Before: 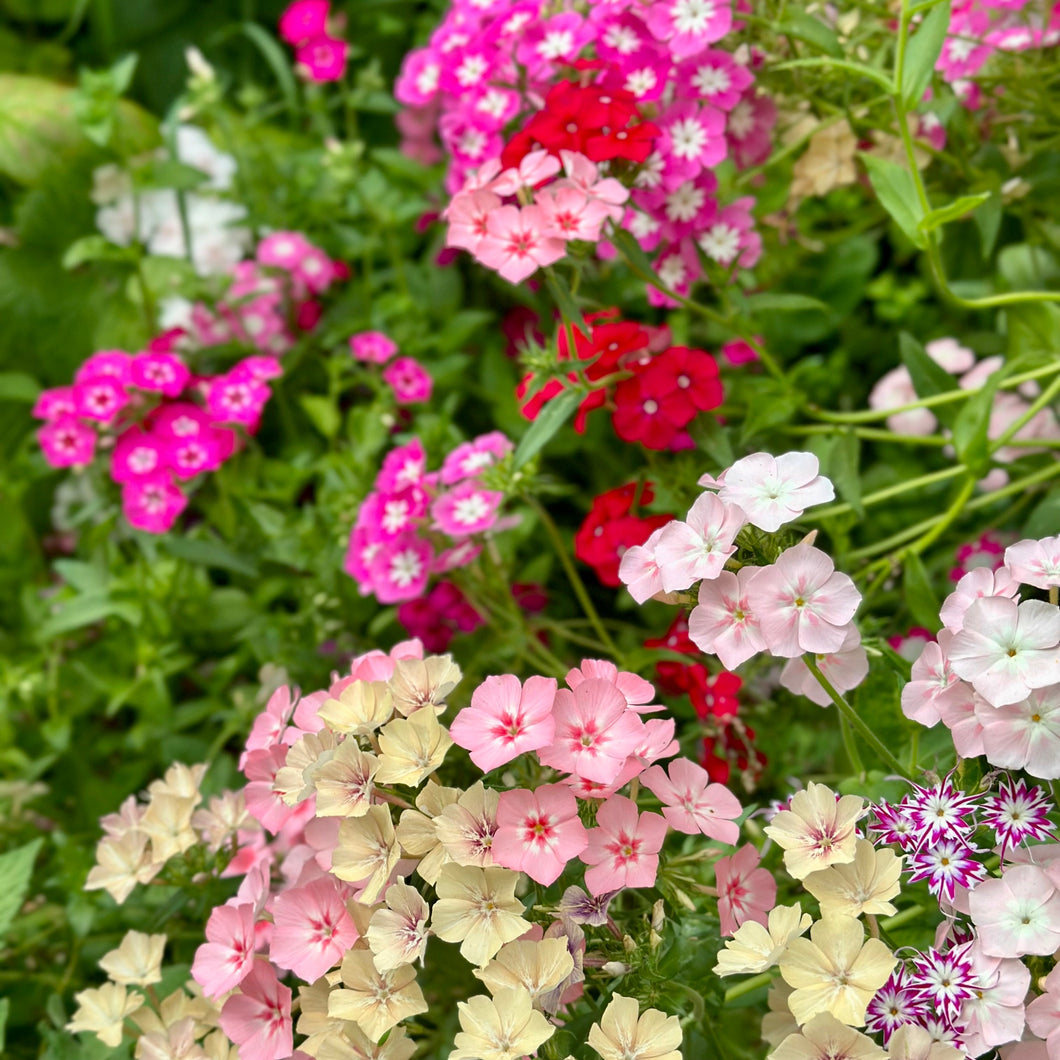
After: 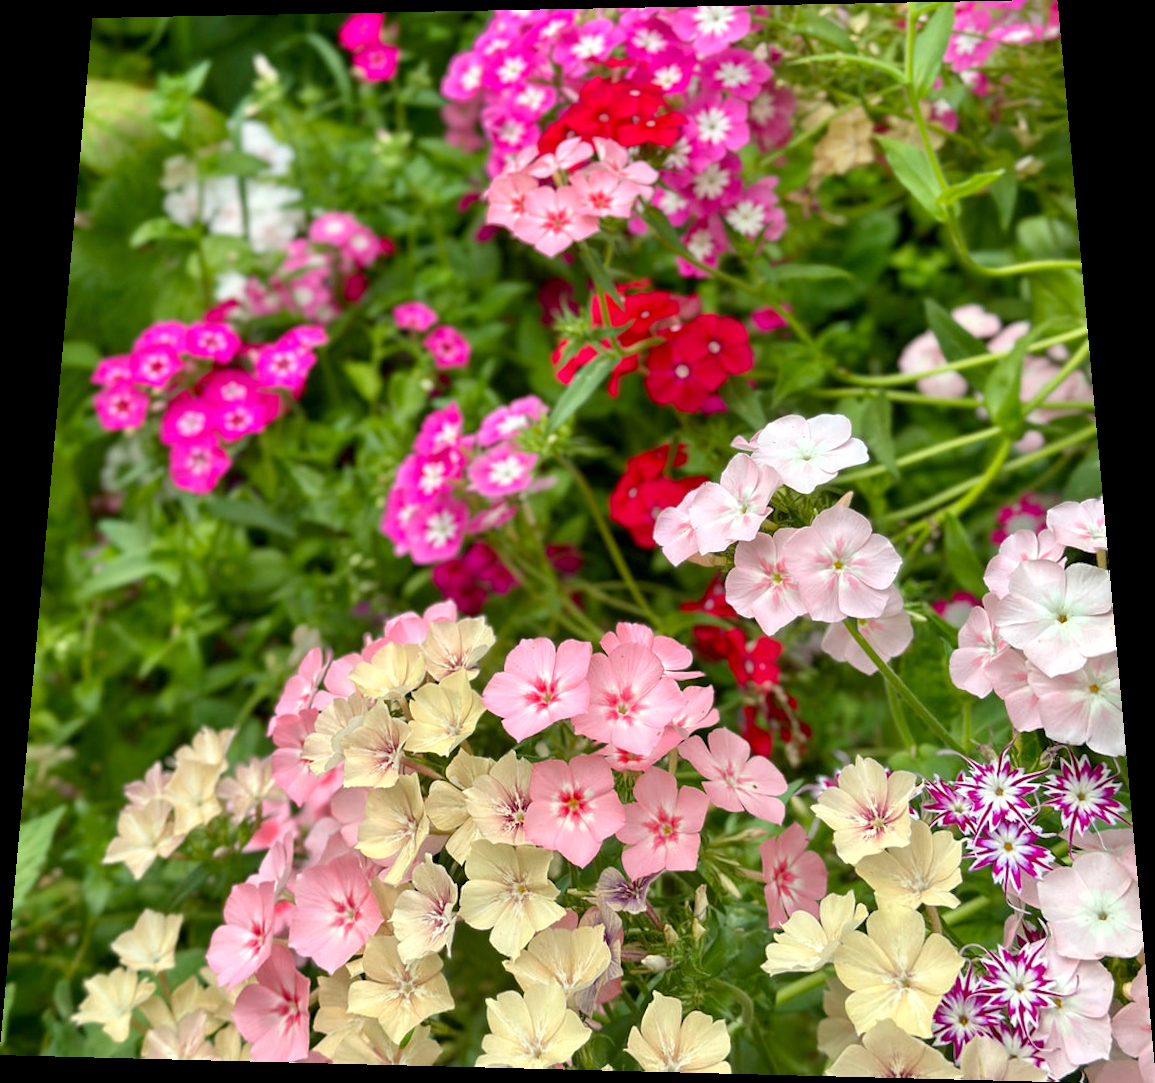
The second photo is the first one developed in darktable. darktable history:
exposure: exposure 0.128 EV, compensate highlight preservation false
rotate and perspective: rotation 0.128°, lens shift (vertical) -0.181, lens shift (horizontal) -0.044, shear 0.001, automatic cropping off
